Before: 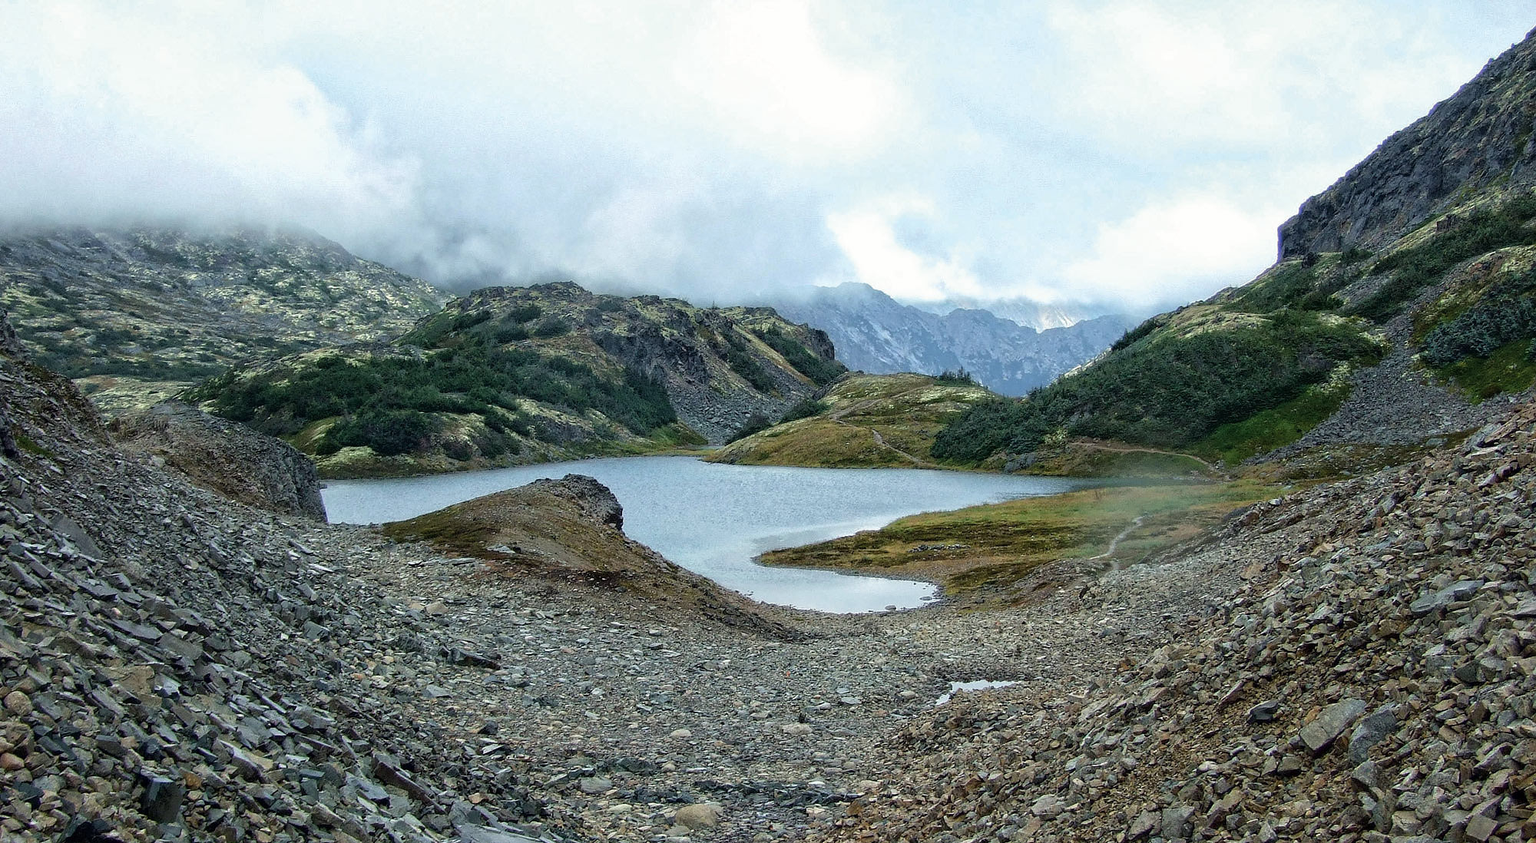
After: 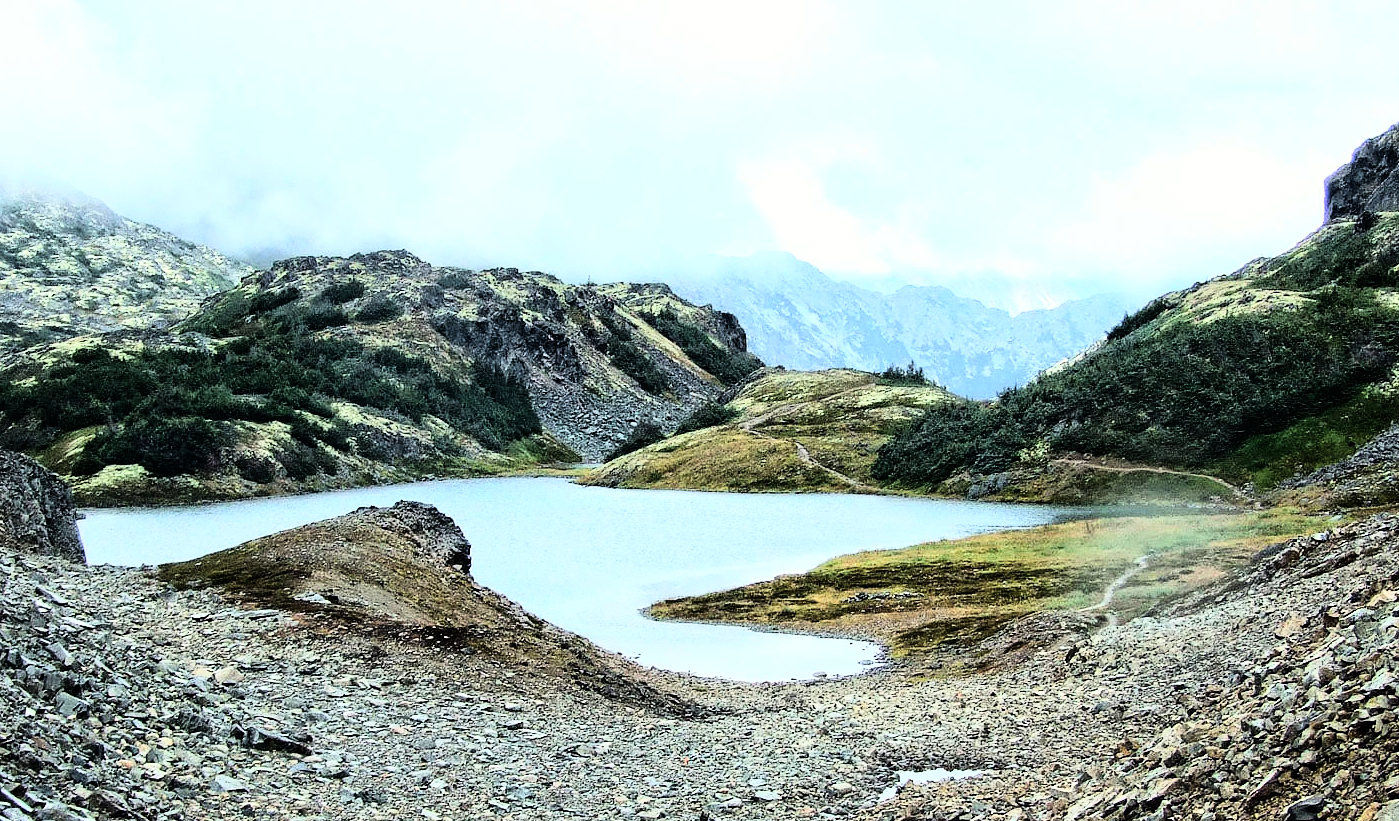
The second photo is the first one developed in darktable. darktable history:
rgb curve: curves: ch0 [(0, 0) (0.21, 0.15) (0.24, 0.21) (0.5, 0.75) (0.75, 0.96) (0.89, 0.99) (1, 1)]; ch1 [(0, 0.02) (0.21, 0.13) (0.25, 0.2) (0.5, 0.67) (0.75, 0.9) (0.89, 0.97) (1, 1)]; ch2 [(0, 0.02) (0.21, 0.13) (0.25, 0.2) (0.5, 0.67) (0.75, 0.9) (0.89, 0.97) (1, 1)], compensate middle gray true
crop and rotate: left 17.046%, top 10.659%, right 12.989%, bottom 14.553%
